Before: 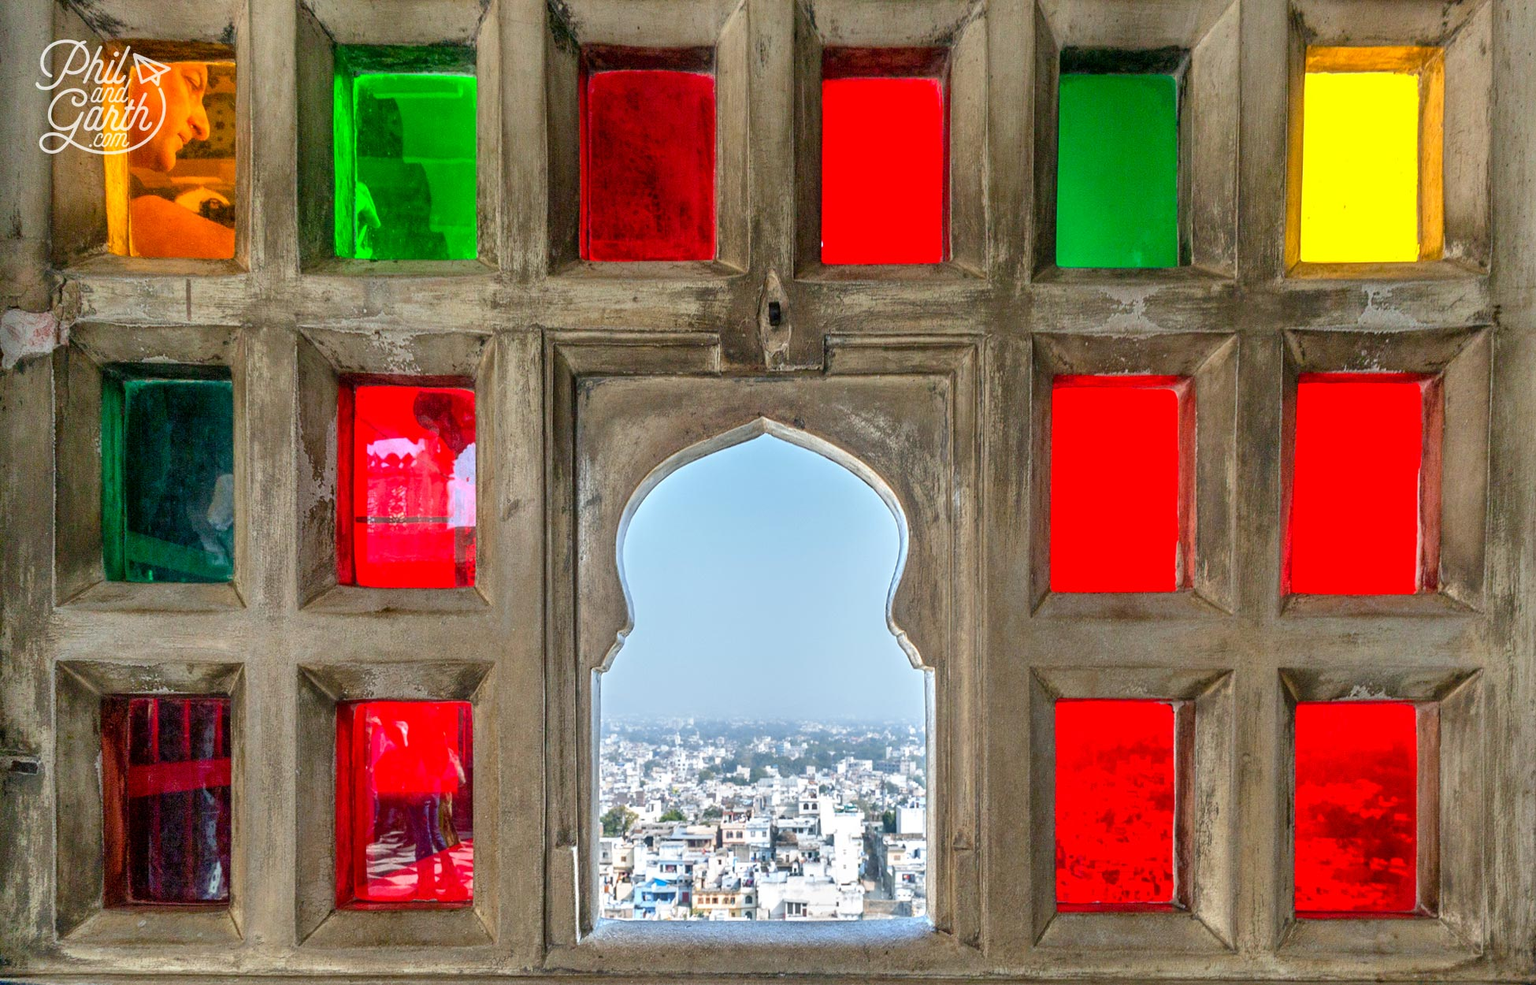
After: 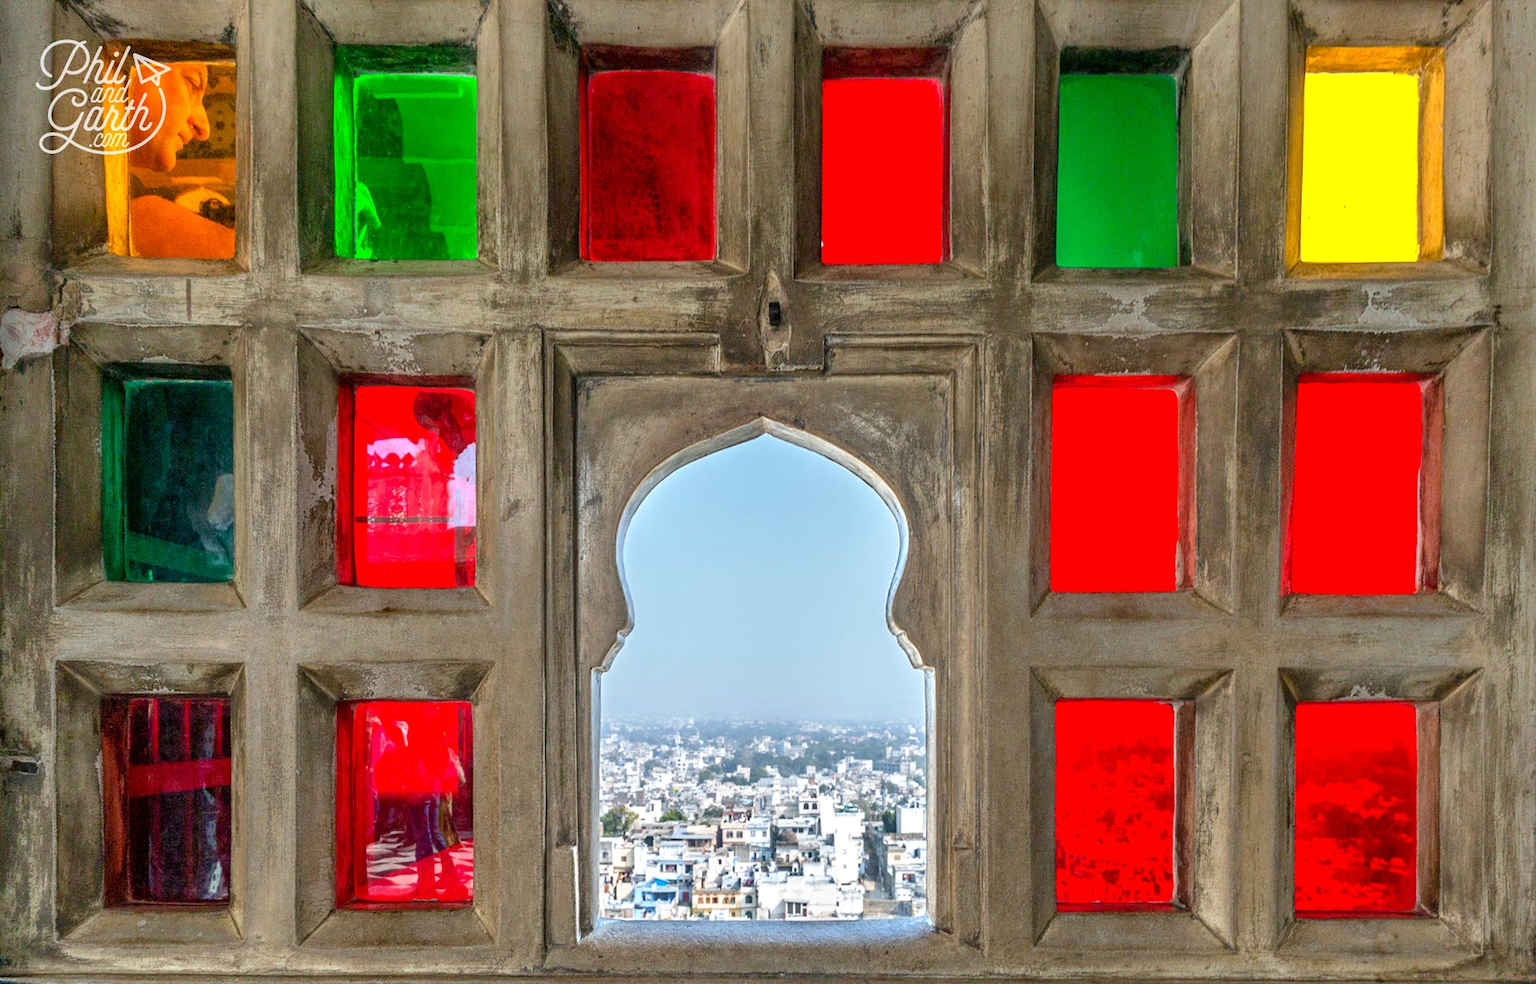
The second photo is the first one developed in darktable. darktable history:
tone equalizer: mask exposure compensation -0.509 EV
